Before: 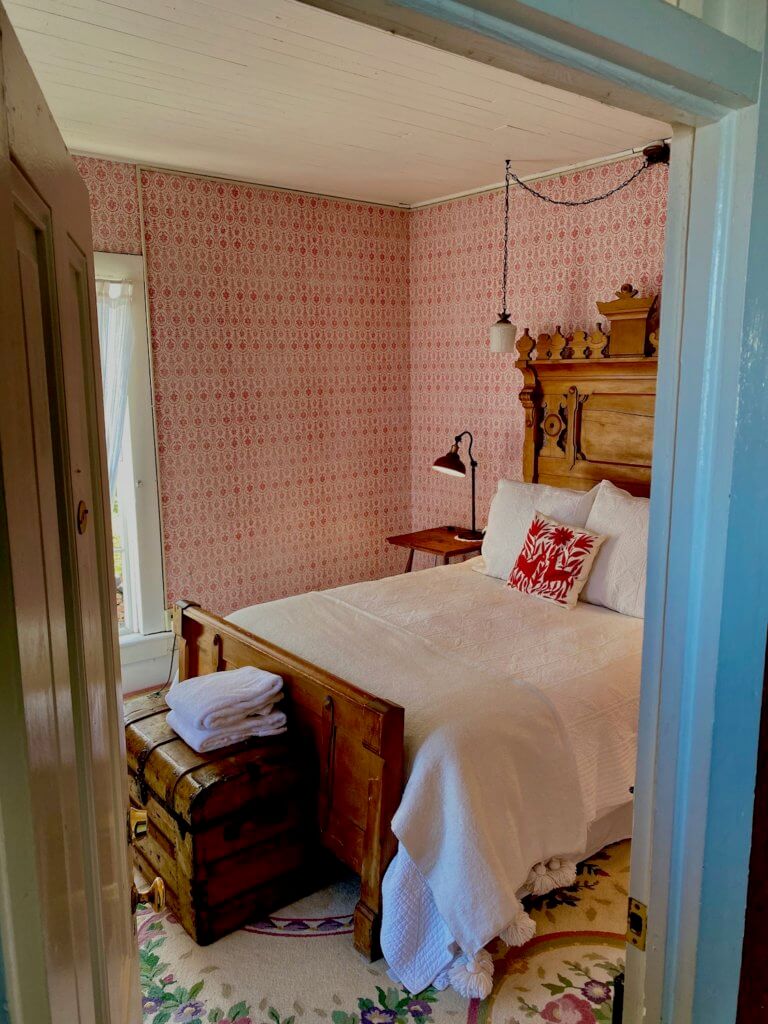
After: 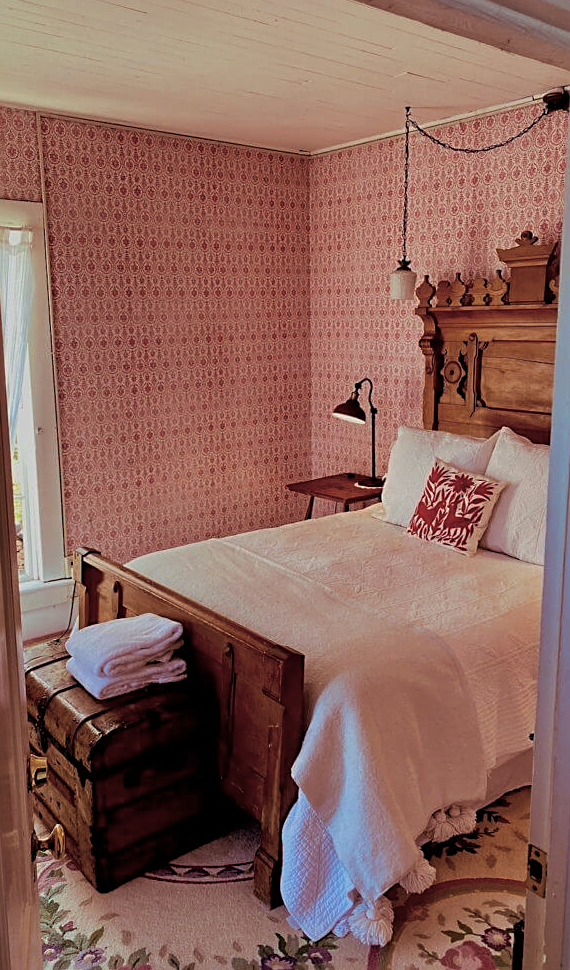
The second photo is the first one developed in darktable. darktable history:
crop and rotate: left 13.15%, top 5.251%, right 12.609%
split-toning: on, module defaults
sharpen: on, module defaults
